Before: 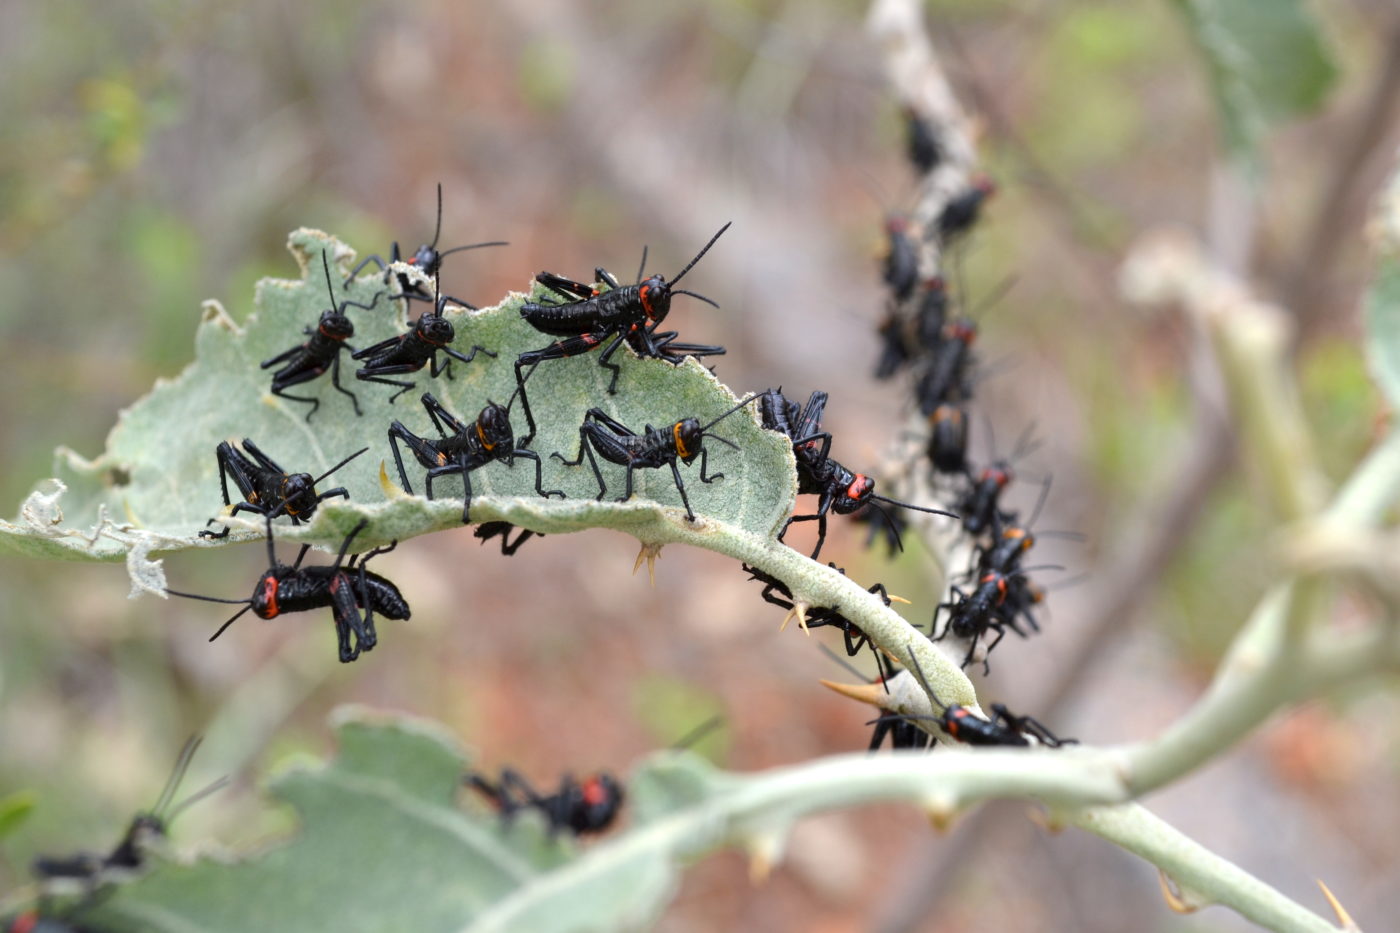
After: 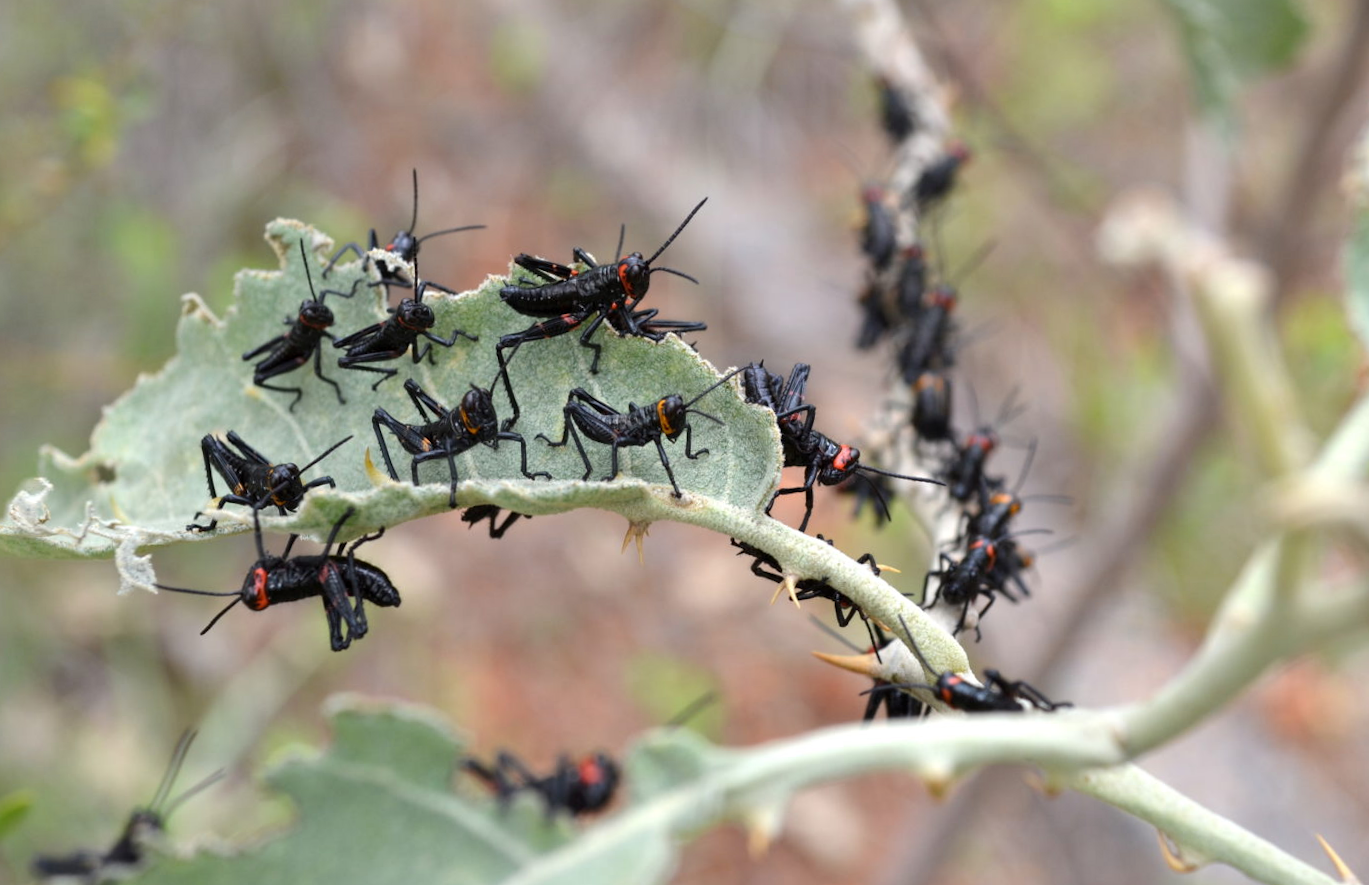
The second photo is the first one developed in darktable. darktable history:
rotate and perspective: rotation -2°, crop left 0.022, crop right 0.978, crop top 0.049, crop bottom 0.951
levels: mode automatic, black 0.023%, white 99.97%, levels [0.062, 0.494, 0.925]
